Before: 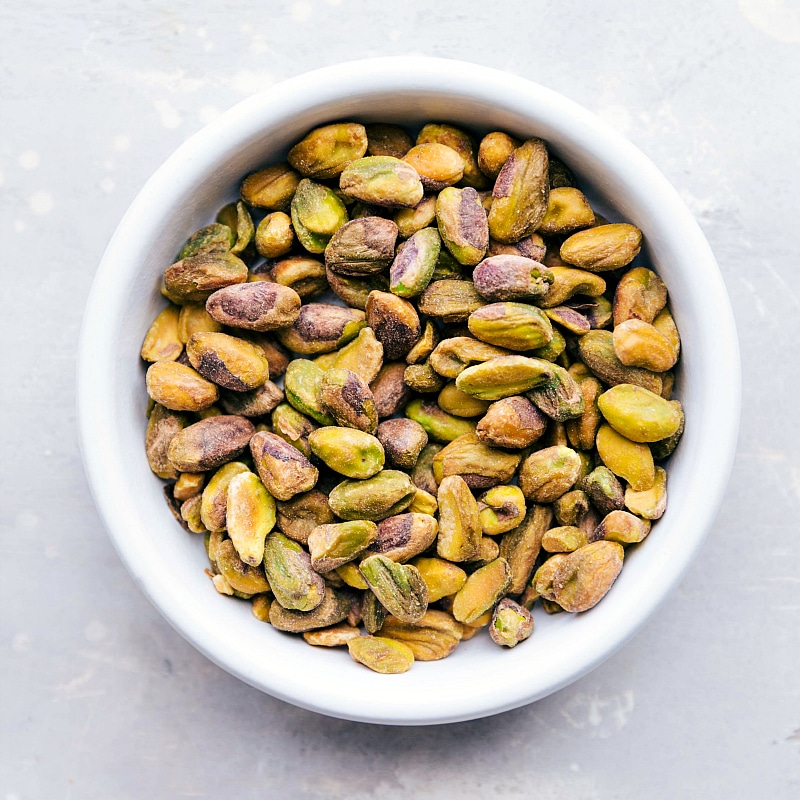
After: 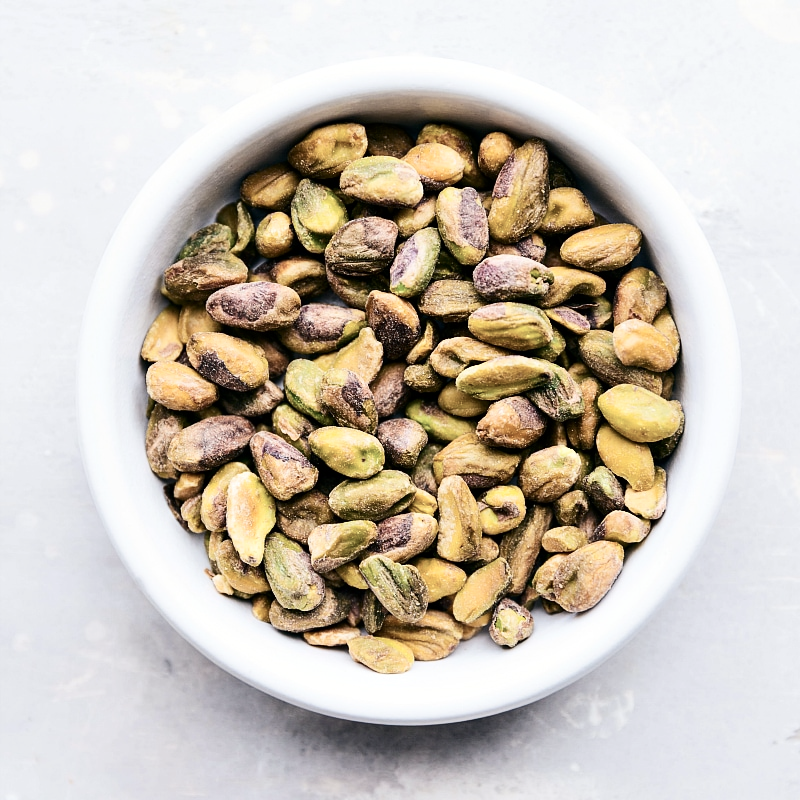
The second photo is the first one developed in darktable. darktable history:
contrast brightness saturation: contrast 0.246, saturation -0.314
